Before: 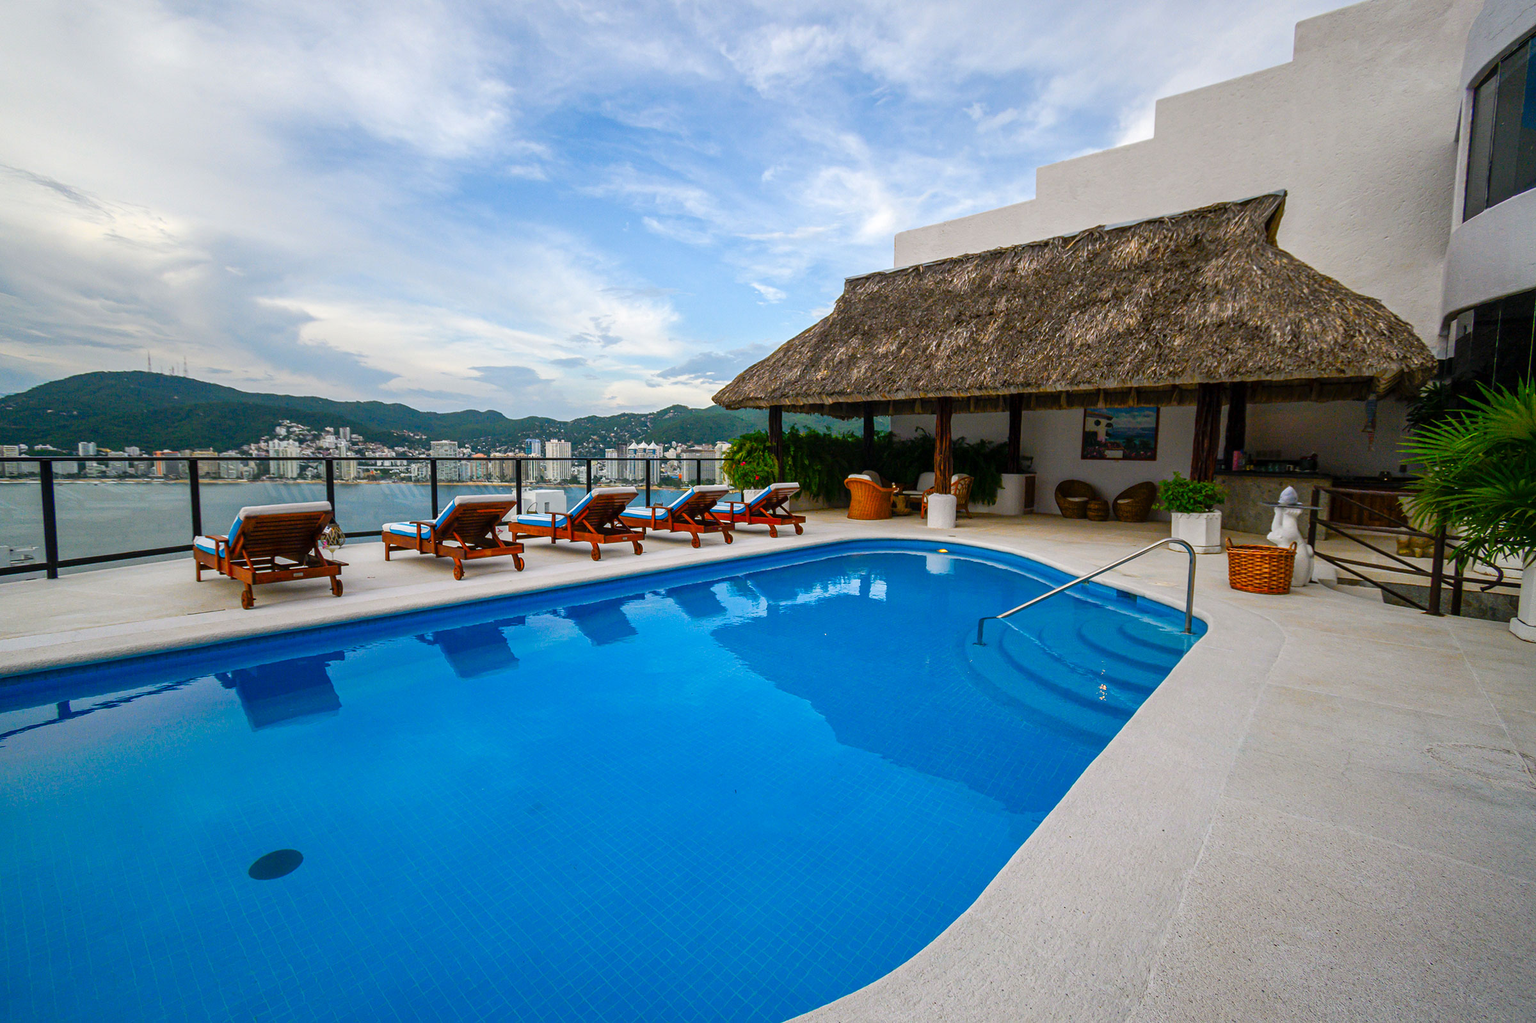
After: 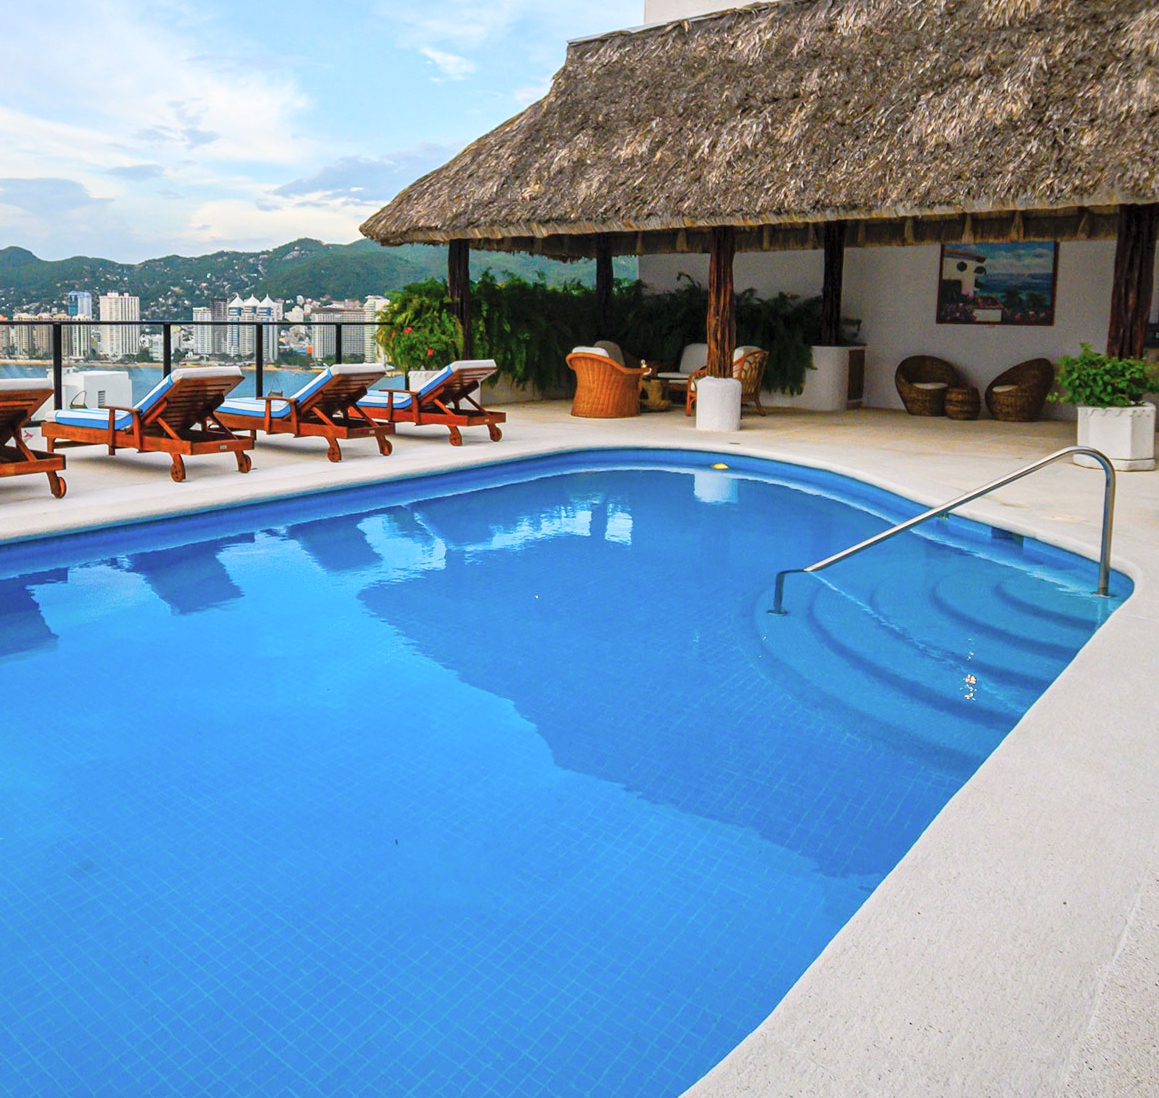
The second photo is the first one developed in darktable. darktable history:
crop: left 31.379%, top 24.658%, right 20.326%, bottom 6.628%
contrast brightness saturation: contrast 0.14, brightness 0.21
